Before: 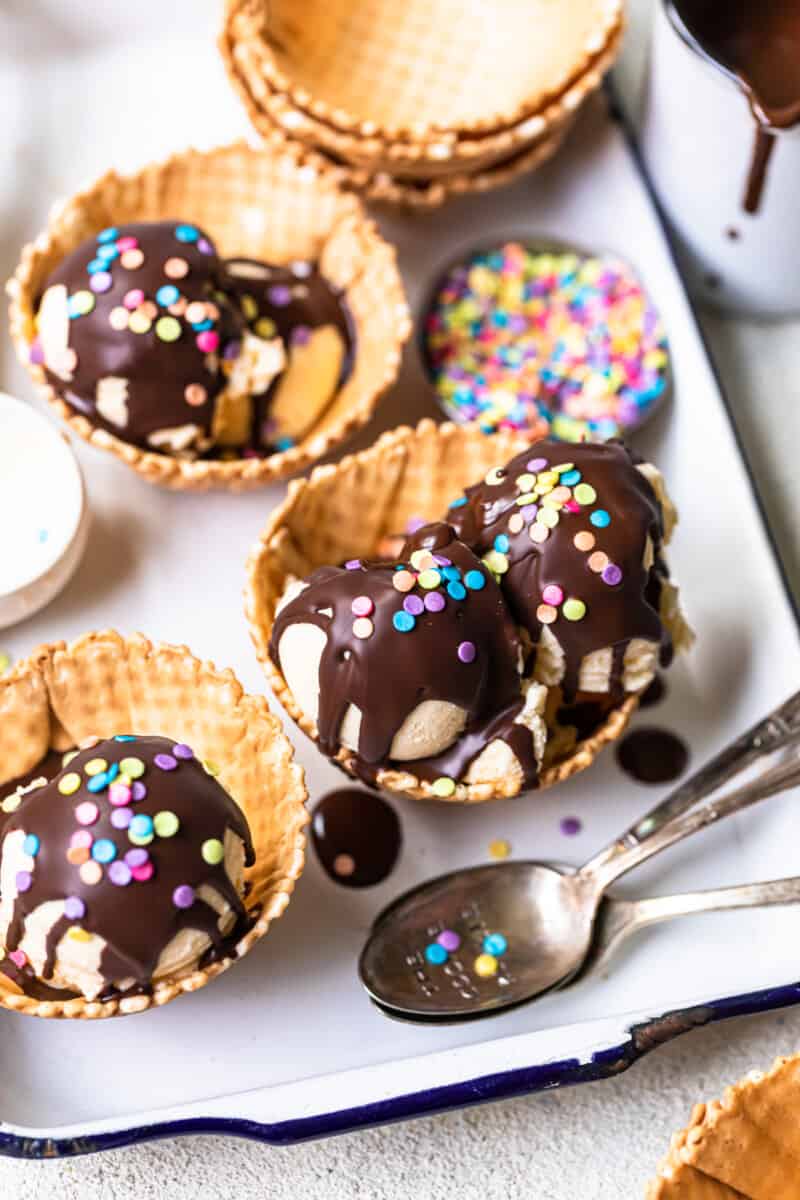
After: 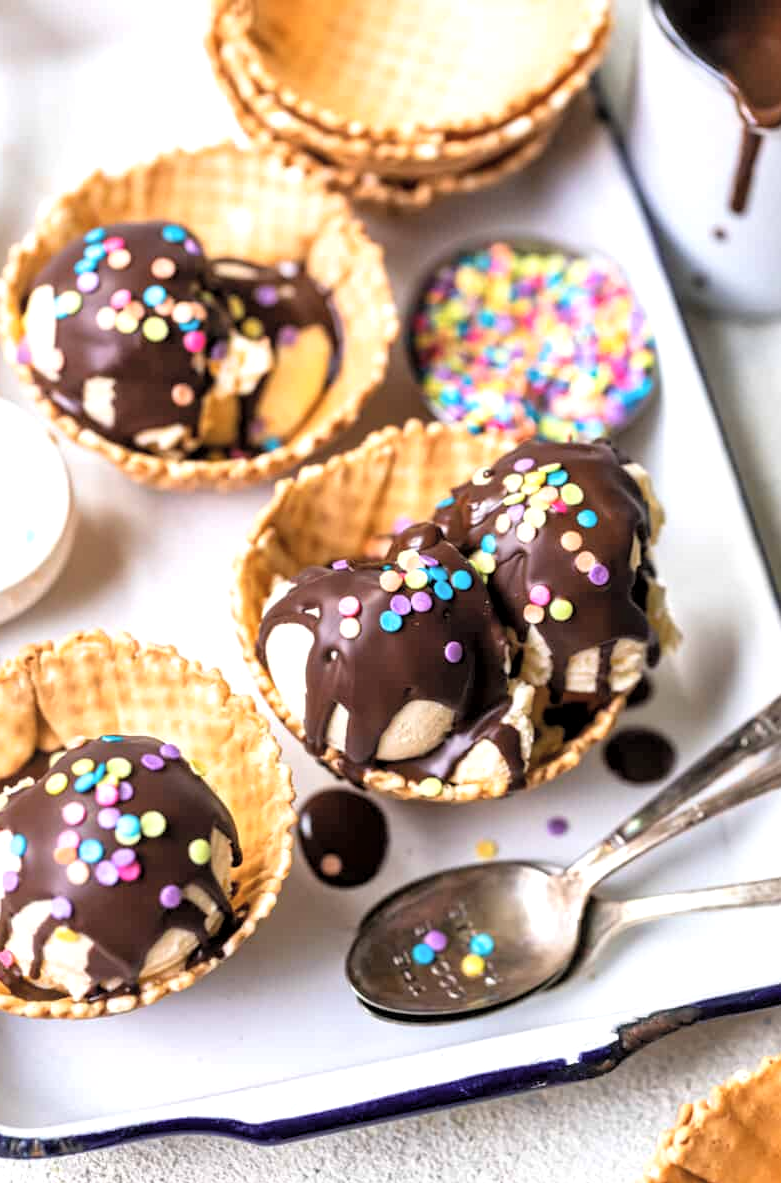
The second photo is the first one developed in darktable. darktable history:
crop and rotate: left 1.634%, right 0.705%, bottom 1.367%
contrast brightness saturation: brightness 0.146
levels: levels [0.031, 0.5, 0.969]
local contrast: mode bilateral grid, contrast 20, coarseness 50, detail 144%, midtone range 0.2
